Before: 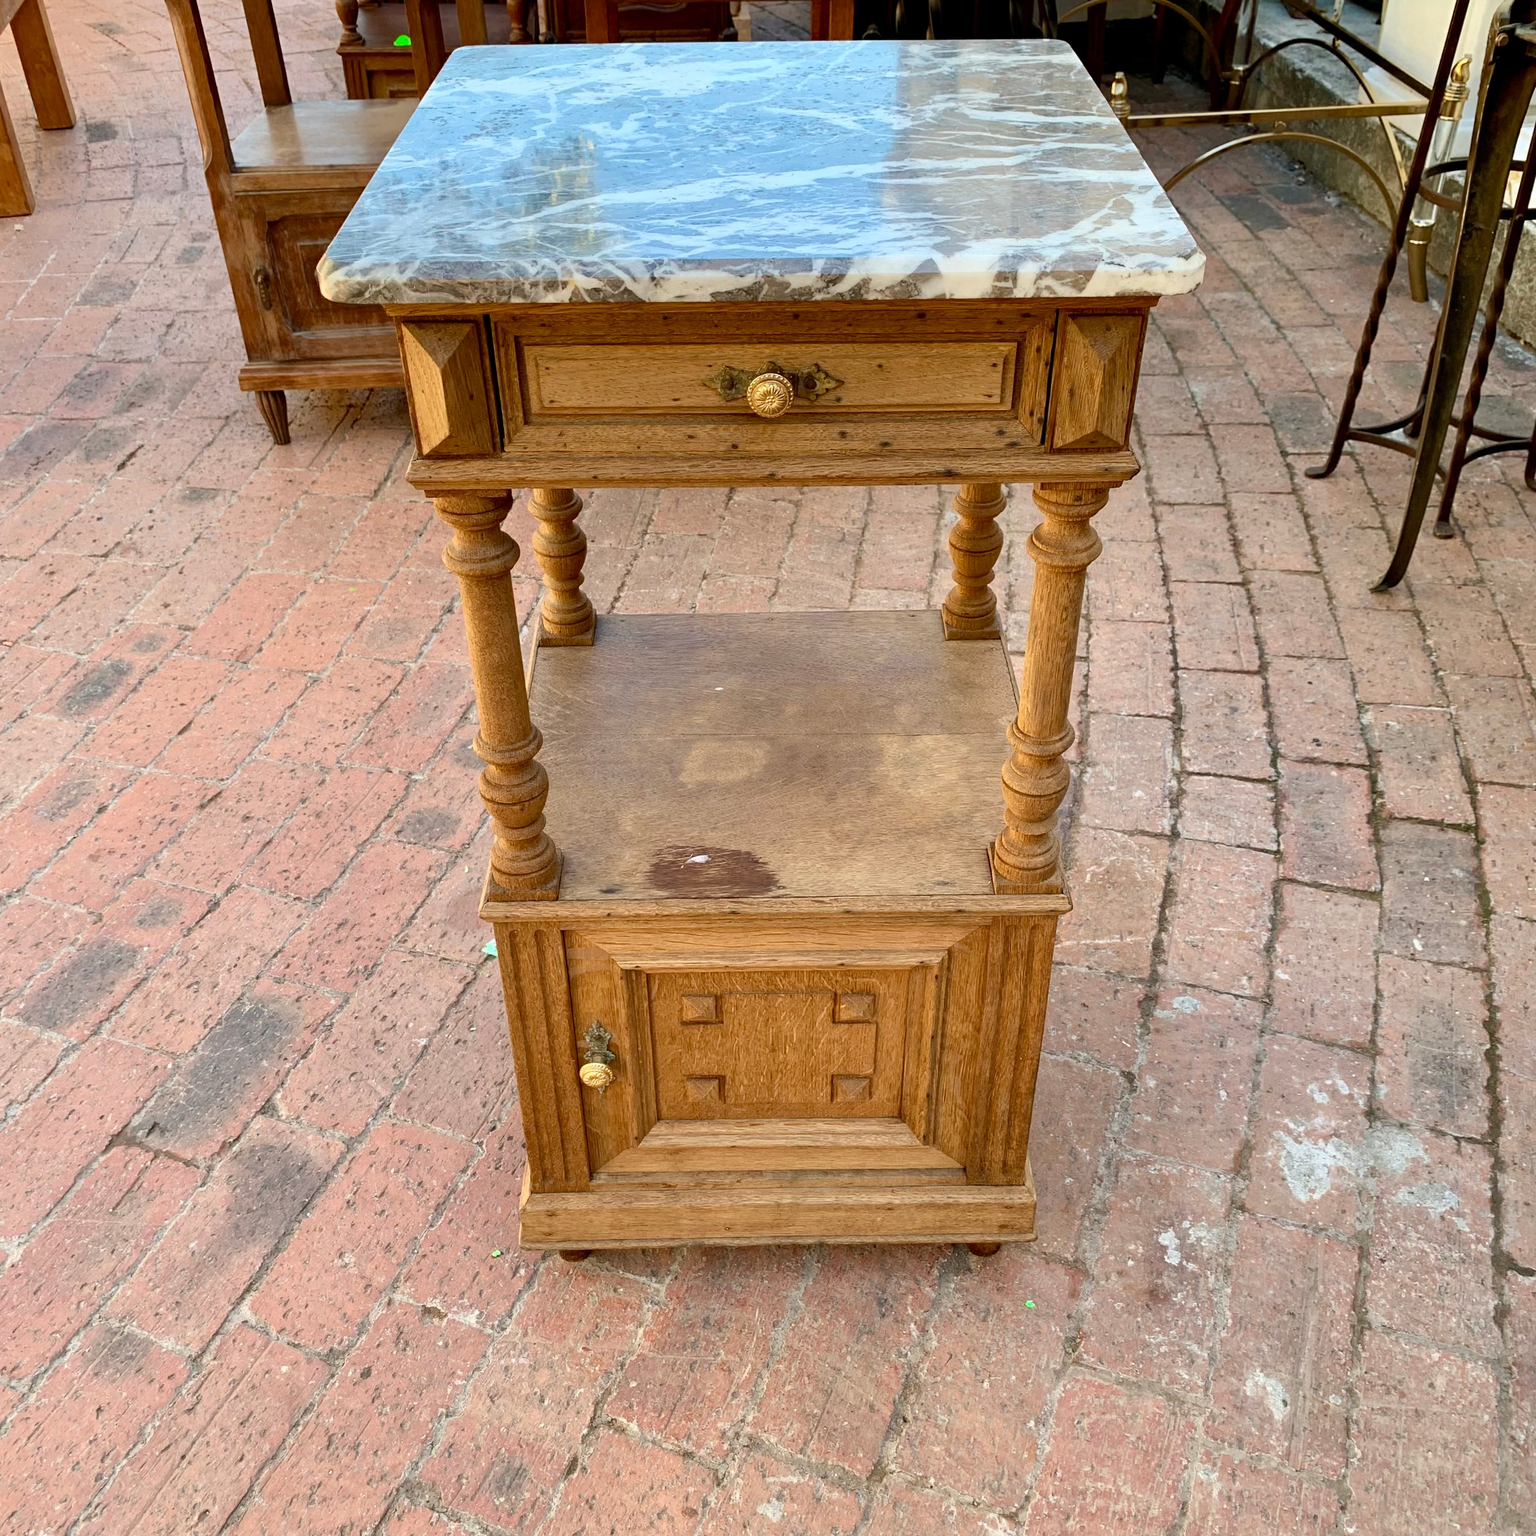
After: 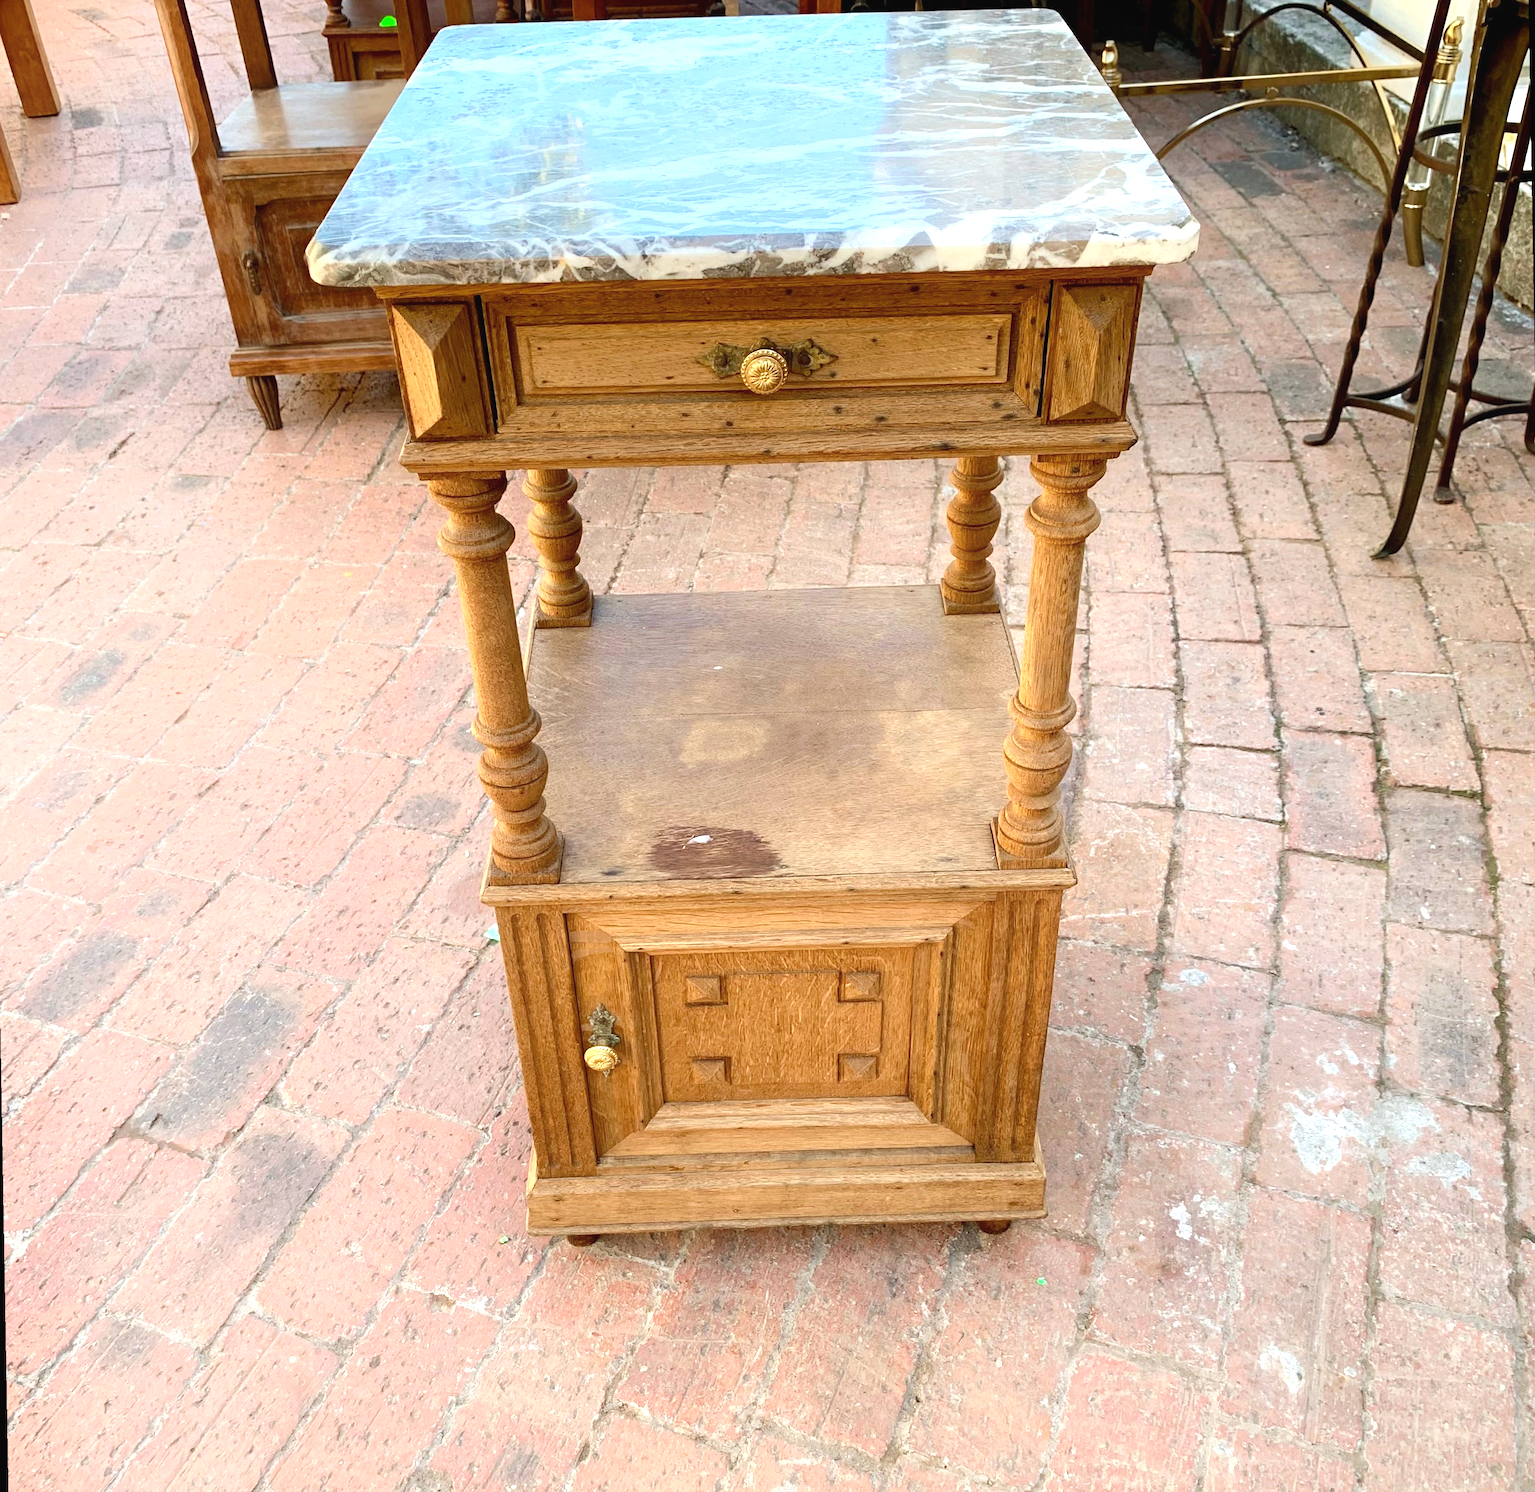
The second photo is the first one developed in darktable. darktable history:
rotate and perspective: rotation -1°, crop left 0.011, crop right 0.989, crop top 0.025, crop bottom 0.975
shadows and highlights: shadows -23.08, highlights 46.15, soften with gaussian
exposure: black level correction -0.002, exposure 0.54 EV, compensate highlight preservation false
white balance: red 0.988, blue 1.017
